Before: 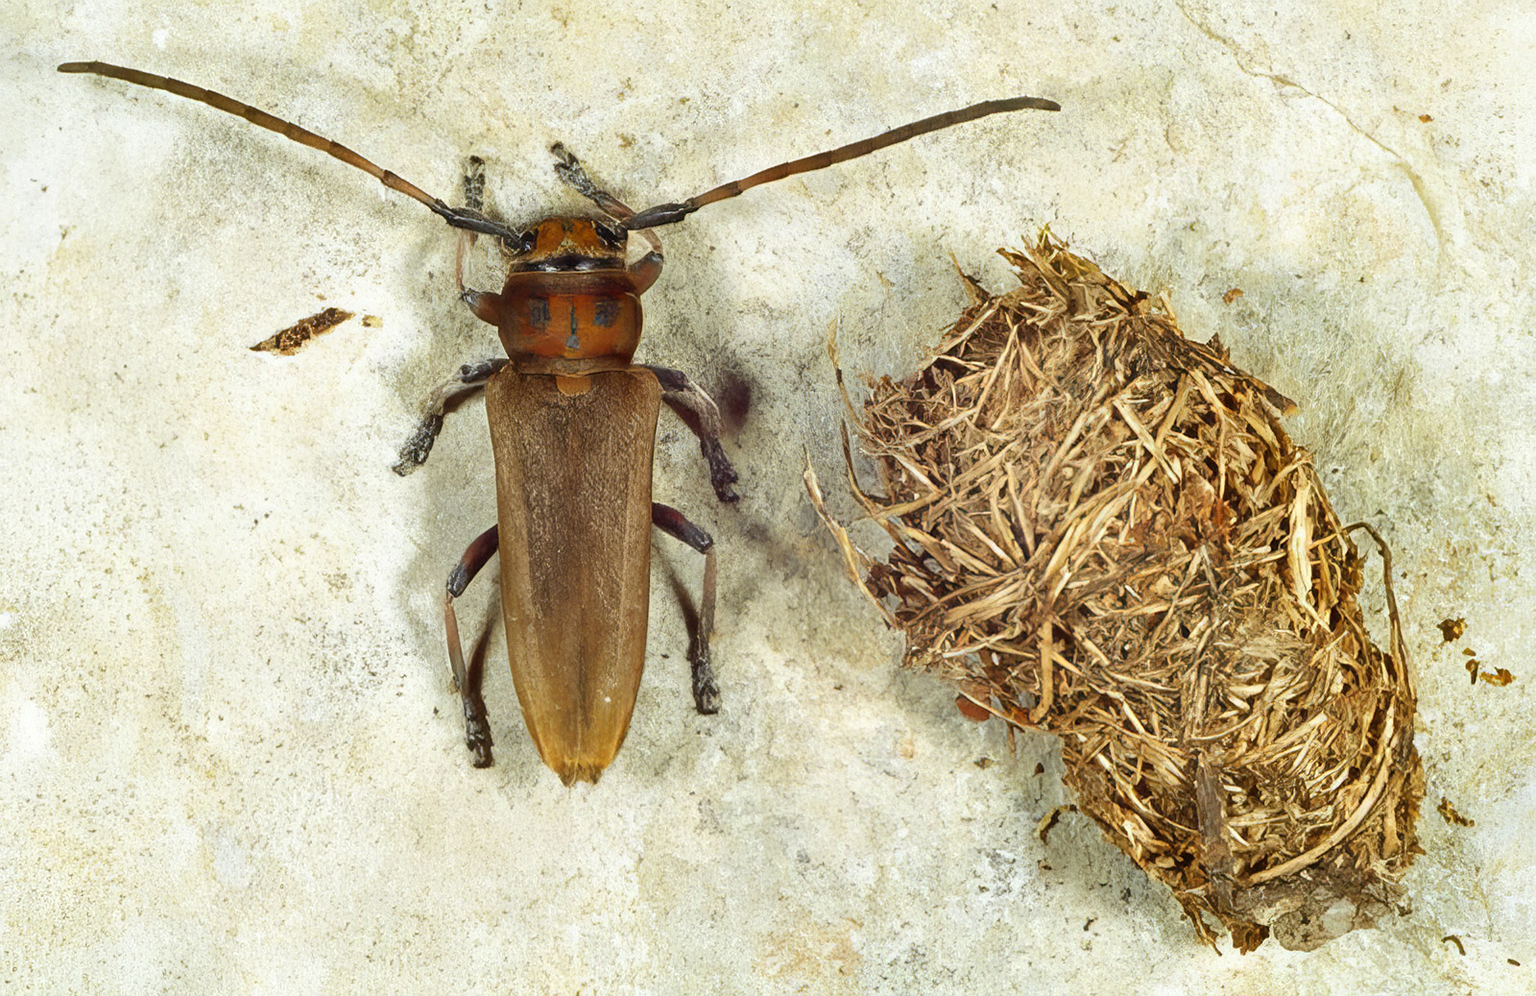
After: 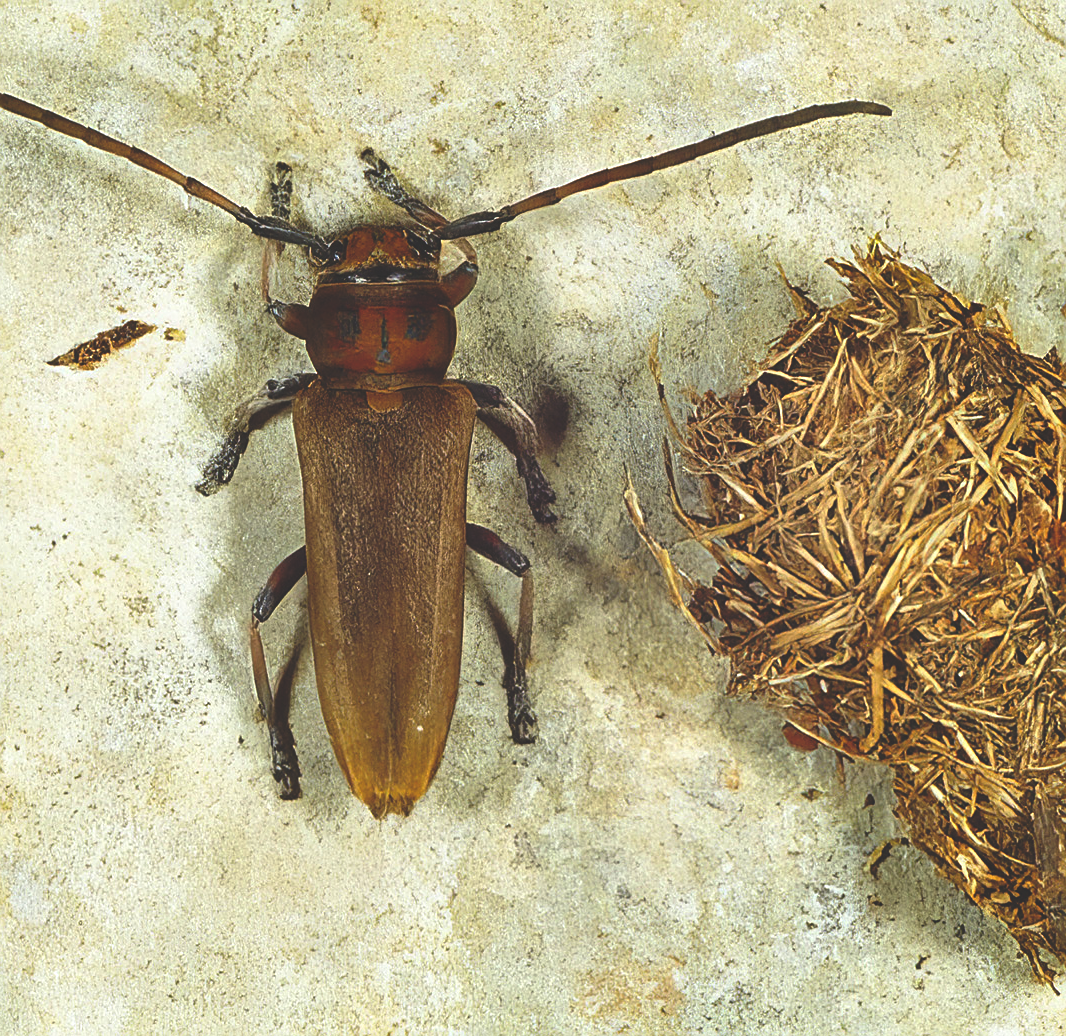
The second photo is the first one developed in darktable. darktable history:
crop and rotate: left 13.409%, right 19.924%
color balance rgb: perceptual saturation grading › global saturation 10%, global vibrance 20%
rgb curve: curves: ch0 [(0, 0.186) (0.314, 0.284) (0.775, 0.708) (1, 1)], compensate middle gray true, preserve colors none
sharpen: on, module defaults
